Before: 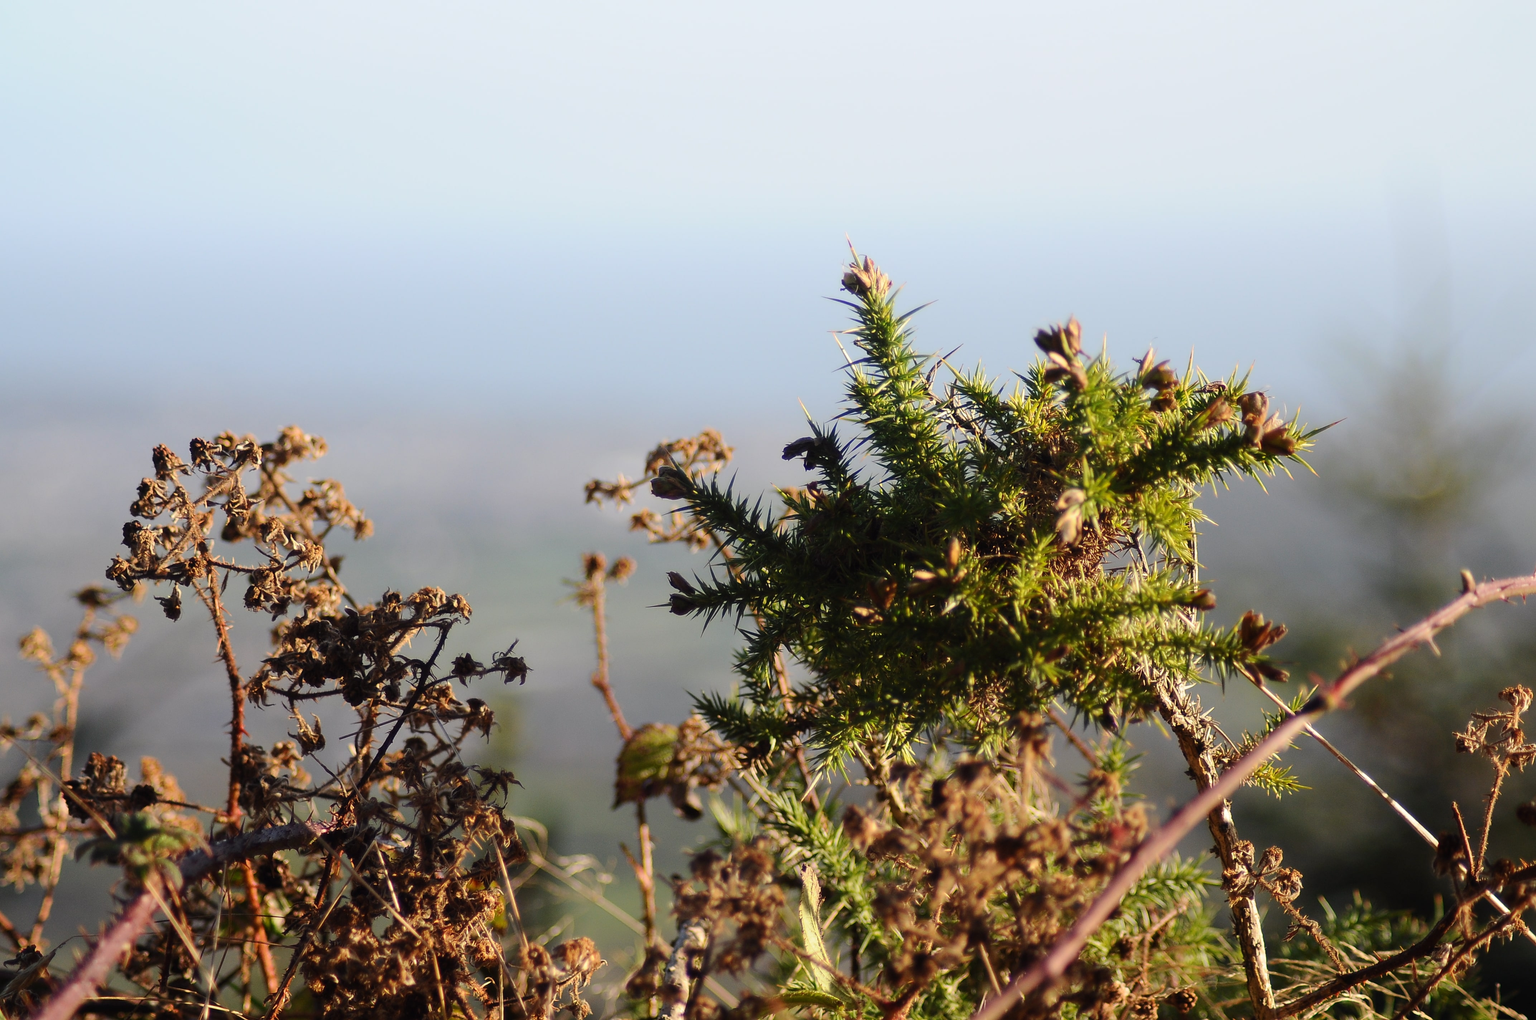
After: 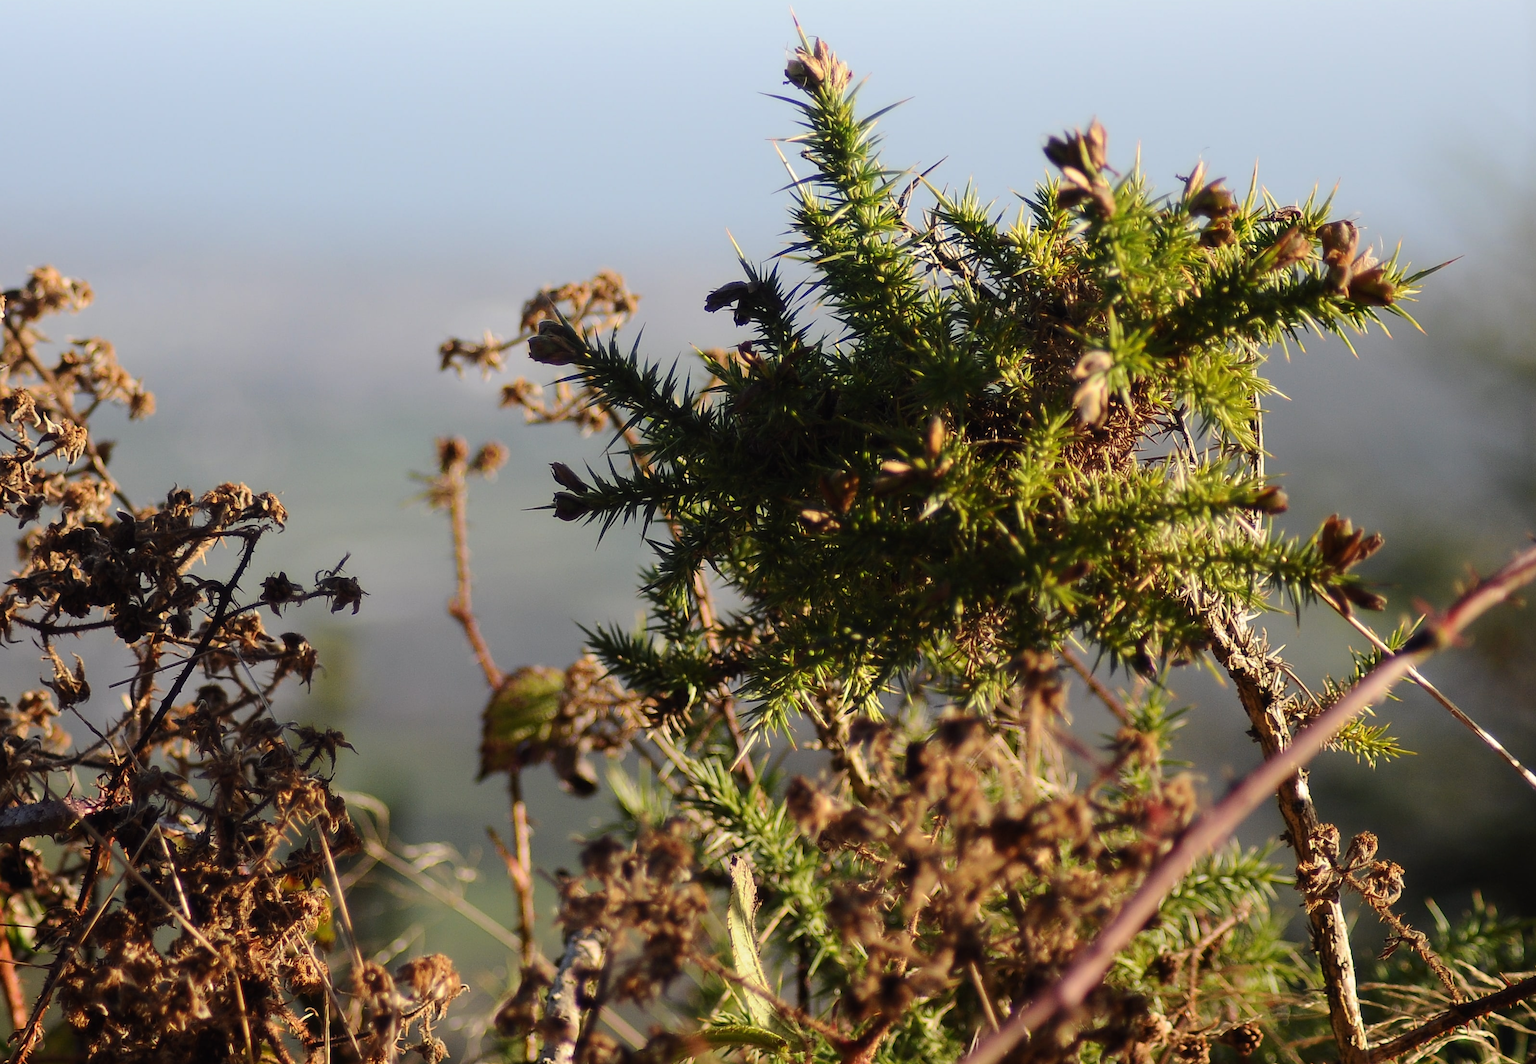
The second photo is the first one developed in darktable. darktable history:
crop: left 16.822%, top 22.393%, right 8.802%
levels: levels [0, 0.51, 1]
